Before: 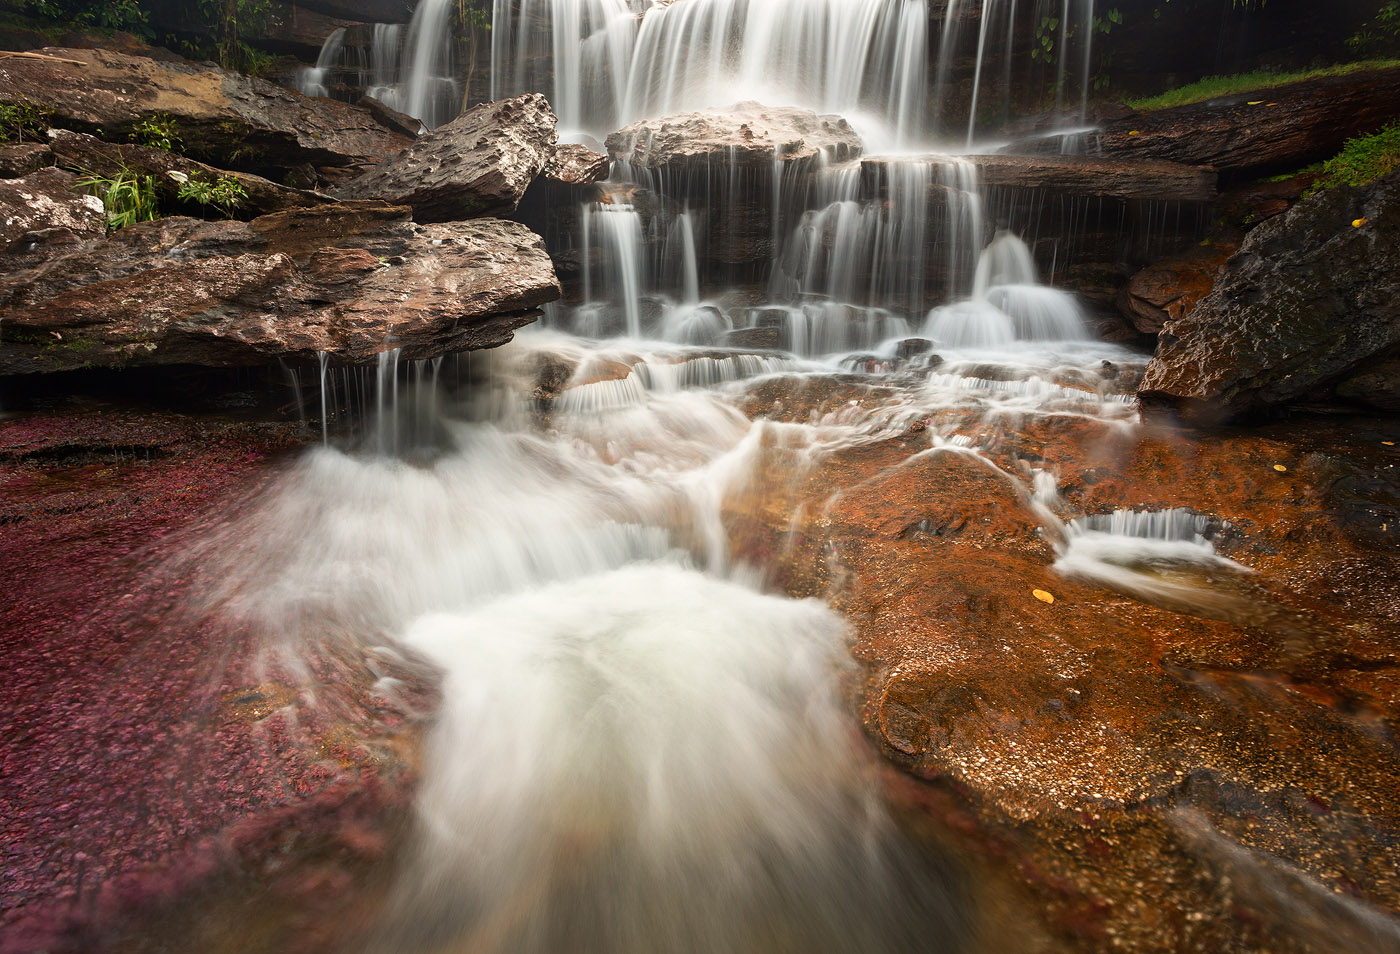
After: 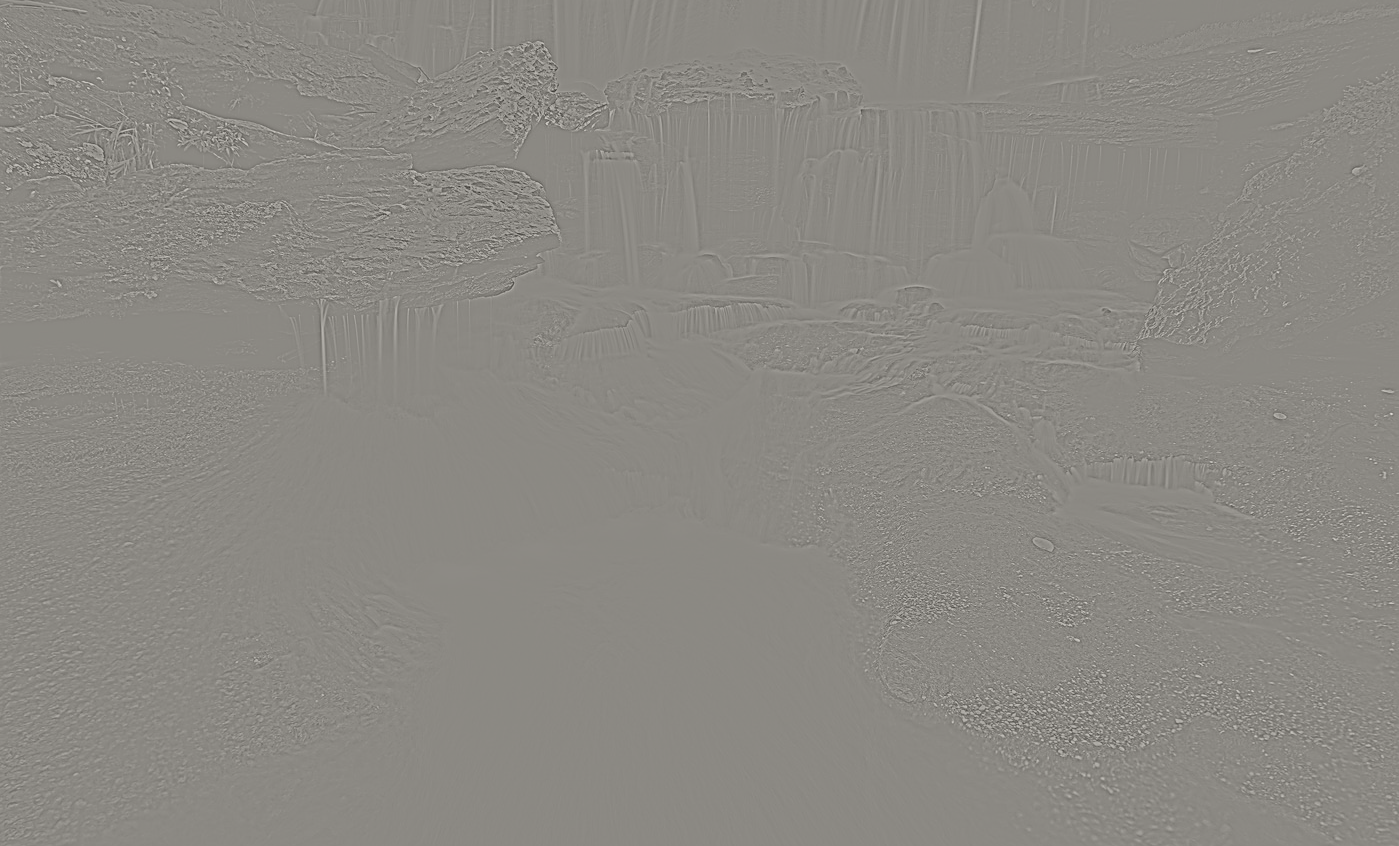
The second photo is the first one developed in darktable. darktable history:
exposure: exposure 0.161 EV, compensate highlight preservation false
crop and rotate: top 5.609%, bottom 5.609%
tone equalizer: on, module defaults
tone curve: curves: ch0 [(0, 0.021) (0.049, 0.044) (0.152, 0.14) (0.328, 0.377) (0.473, 0.543) (0.641, 0.705) (0.868, 0.887) (1, 0.969)]; ch1 [(0, 0) (0.302, 0.331) (0.427, 0.433) (0.472, 0.47) (0.502, 0.503) (0.522, 0.526) (0.564, 0.591) (0.602, 0.632) (0.677, 0.701) (0.859, 0.885) (1, 1)]; ch2 [(0, 0) (0.33, 0.301) (0.447, 0.44) (0.487, 0.496) (0.502, 0.516) (0.535, 0.554) (0.565, 0.598) (0.618, 0.629) (1, 1)], color space Lab, independent channels, preserve colors none
sharpen: on, module defaults
highpass: sharpness 5.84%, contrast boost 8.44%
